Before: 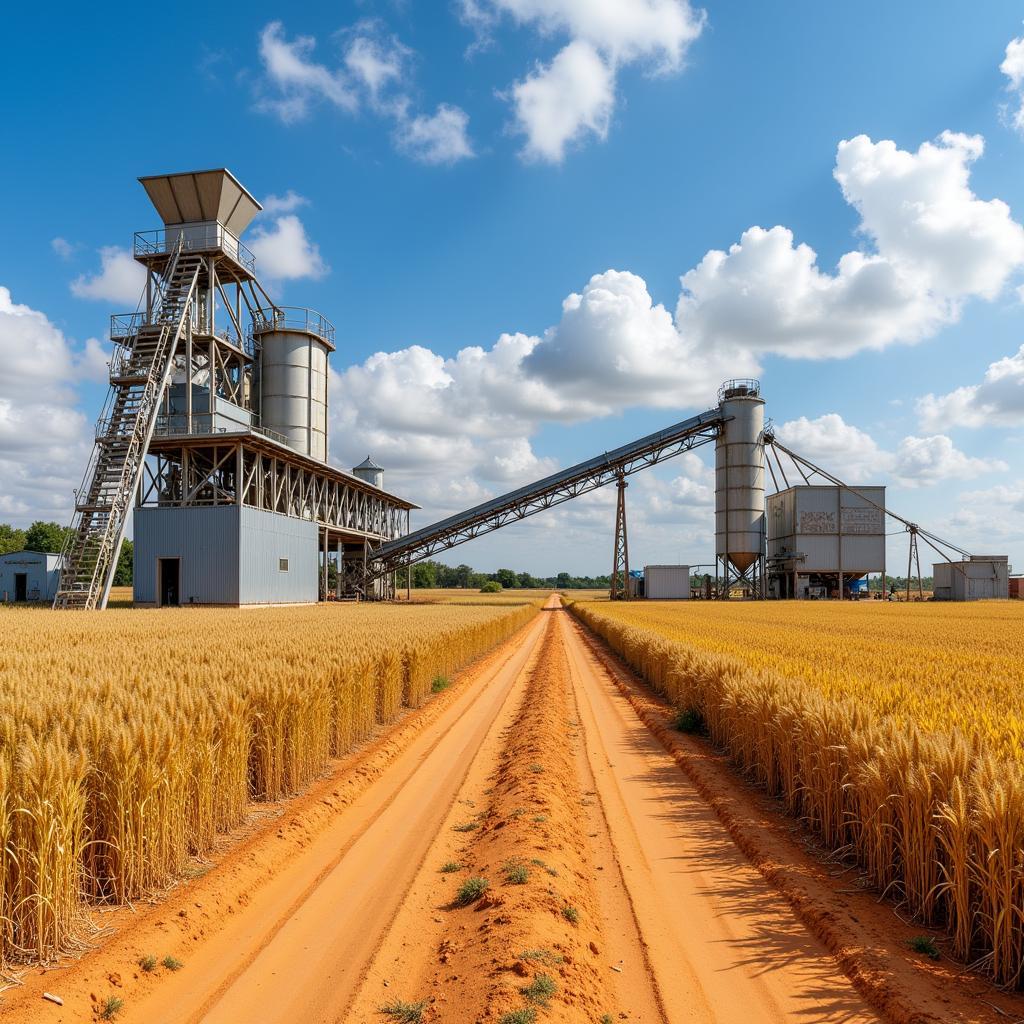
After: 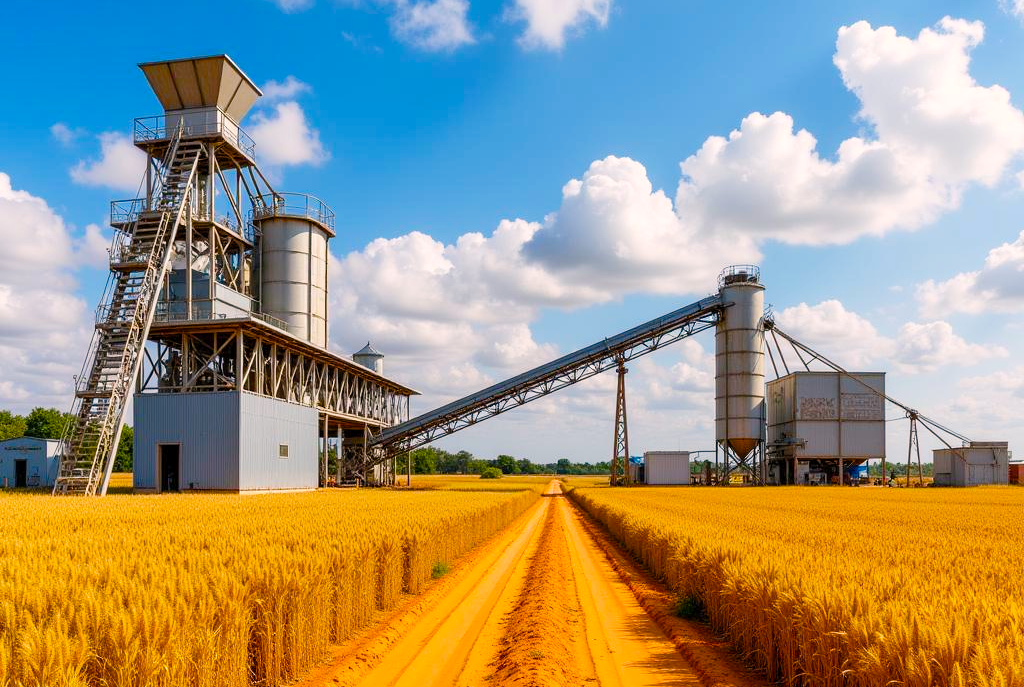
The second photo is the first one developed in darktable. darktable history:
color balance rgb: perceptual saturation grading › global saturation 36.187%, perceptual saturation grading › shadows 36.081%
tone curve: curves: ch0 [(0, 0) (0.765, 0.816) (1, 1)]; ch1 [(0, 0) (0.425, 0.464) (0.5, 0.5) (0.531, 0.522) (0.588, 0.575) (0.994, 0.939)]; ch2 [(0, 0) (0.398, 0.435) (0.455, 0.481) (0.501, 0.504) (0.529, 0.544) (0.584, 0.585) (1, 0.911)], preserve colors none
color correction: highlights a* 5.73, highlights b* 4.76
crop: top 11.182%, bottom 21.652%
